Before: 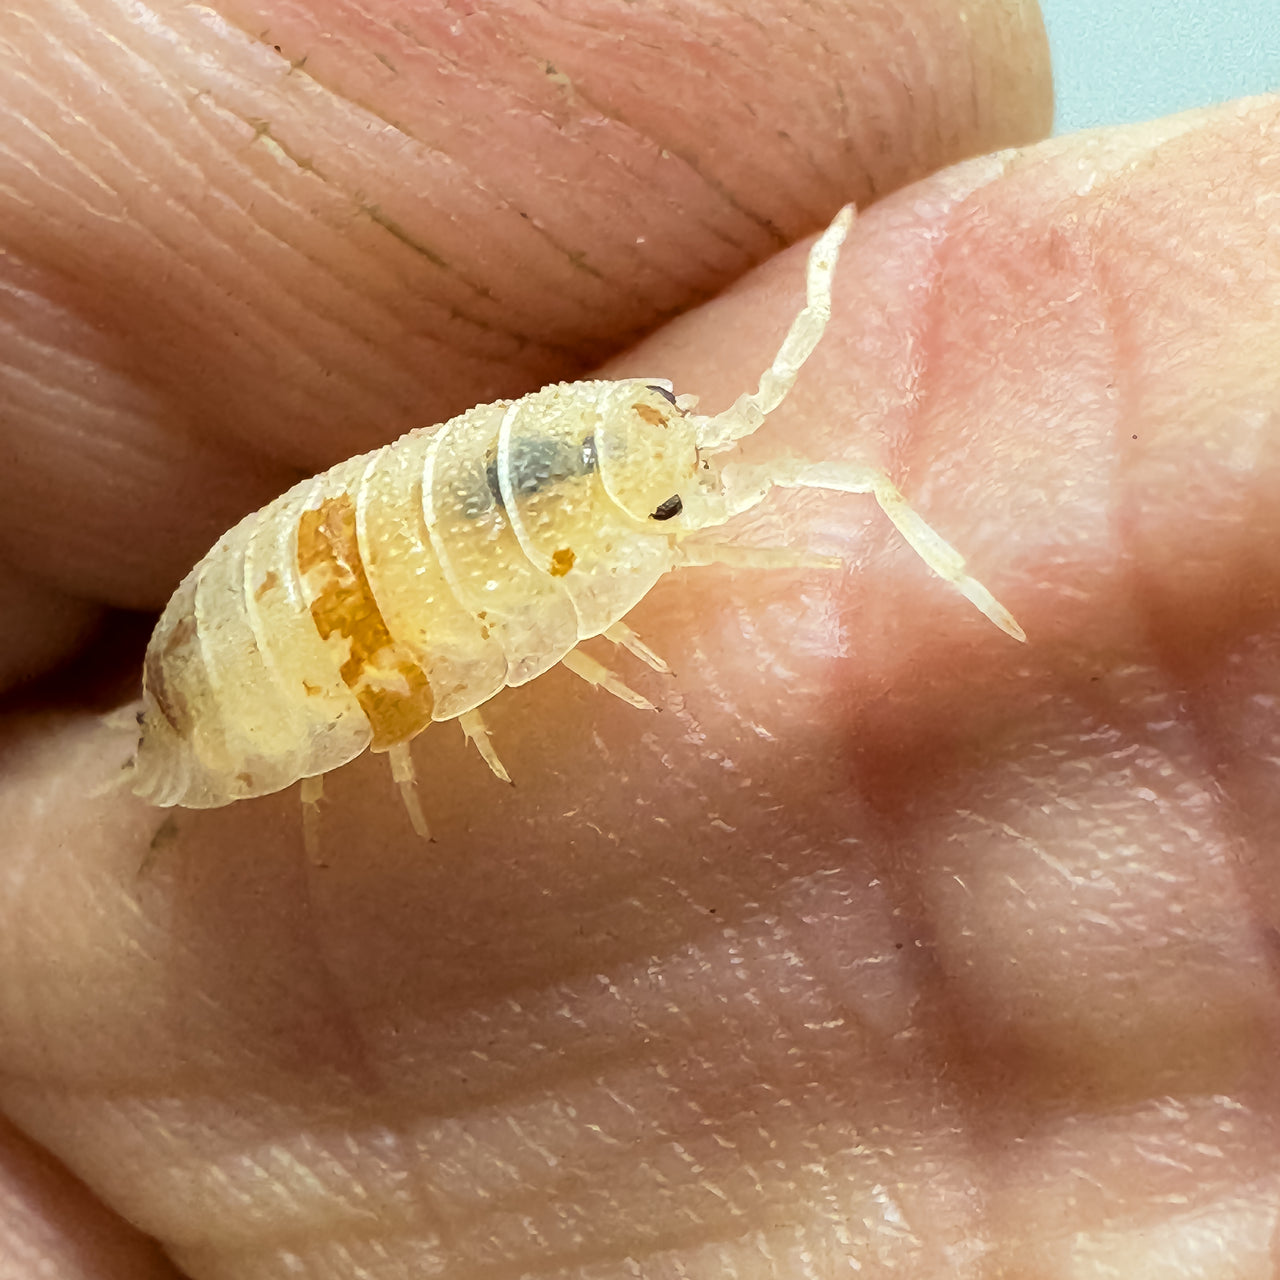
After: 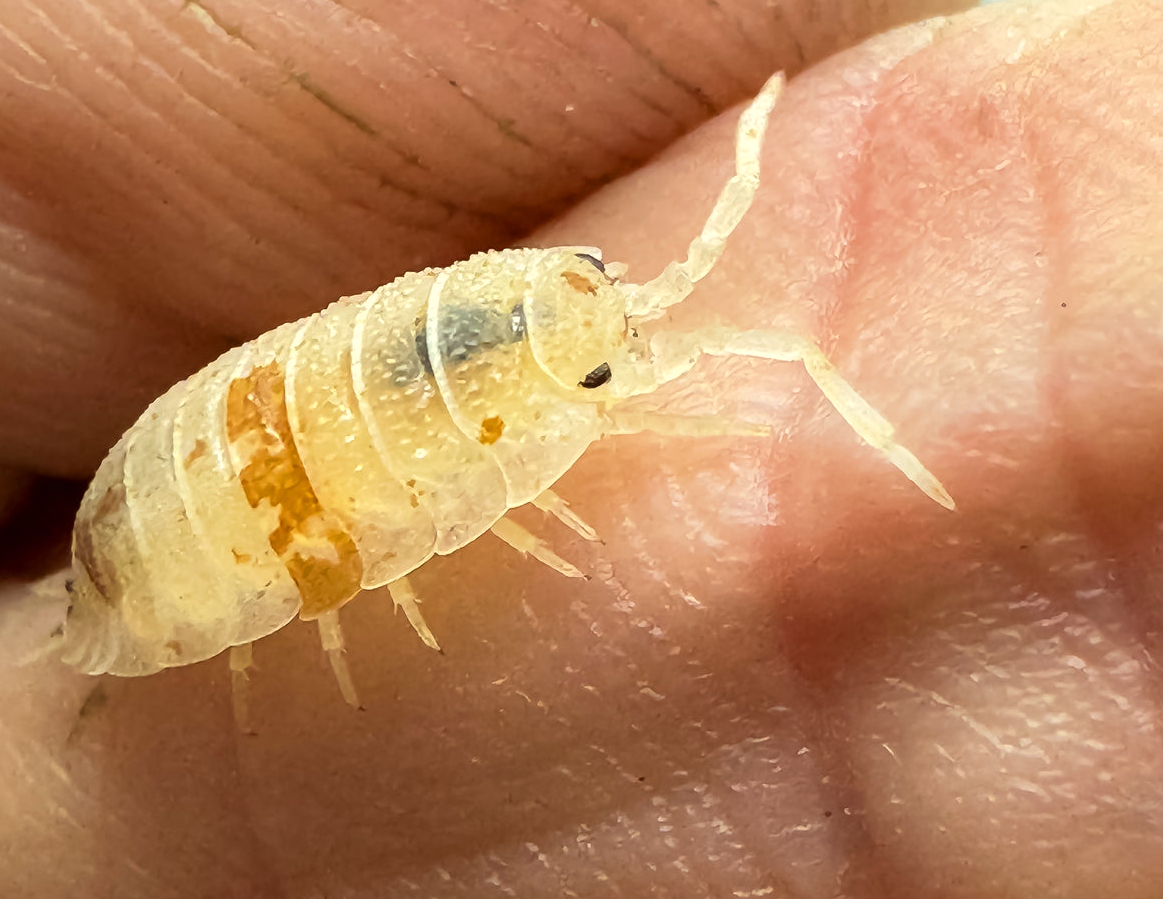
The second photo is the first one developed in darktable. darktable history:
crop: left 5.596%, top 10.314%, right 3.534%, bottom 19.395%
white balance: red 1.045, blue 0.932
